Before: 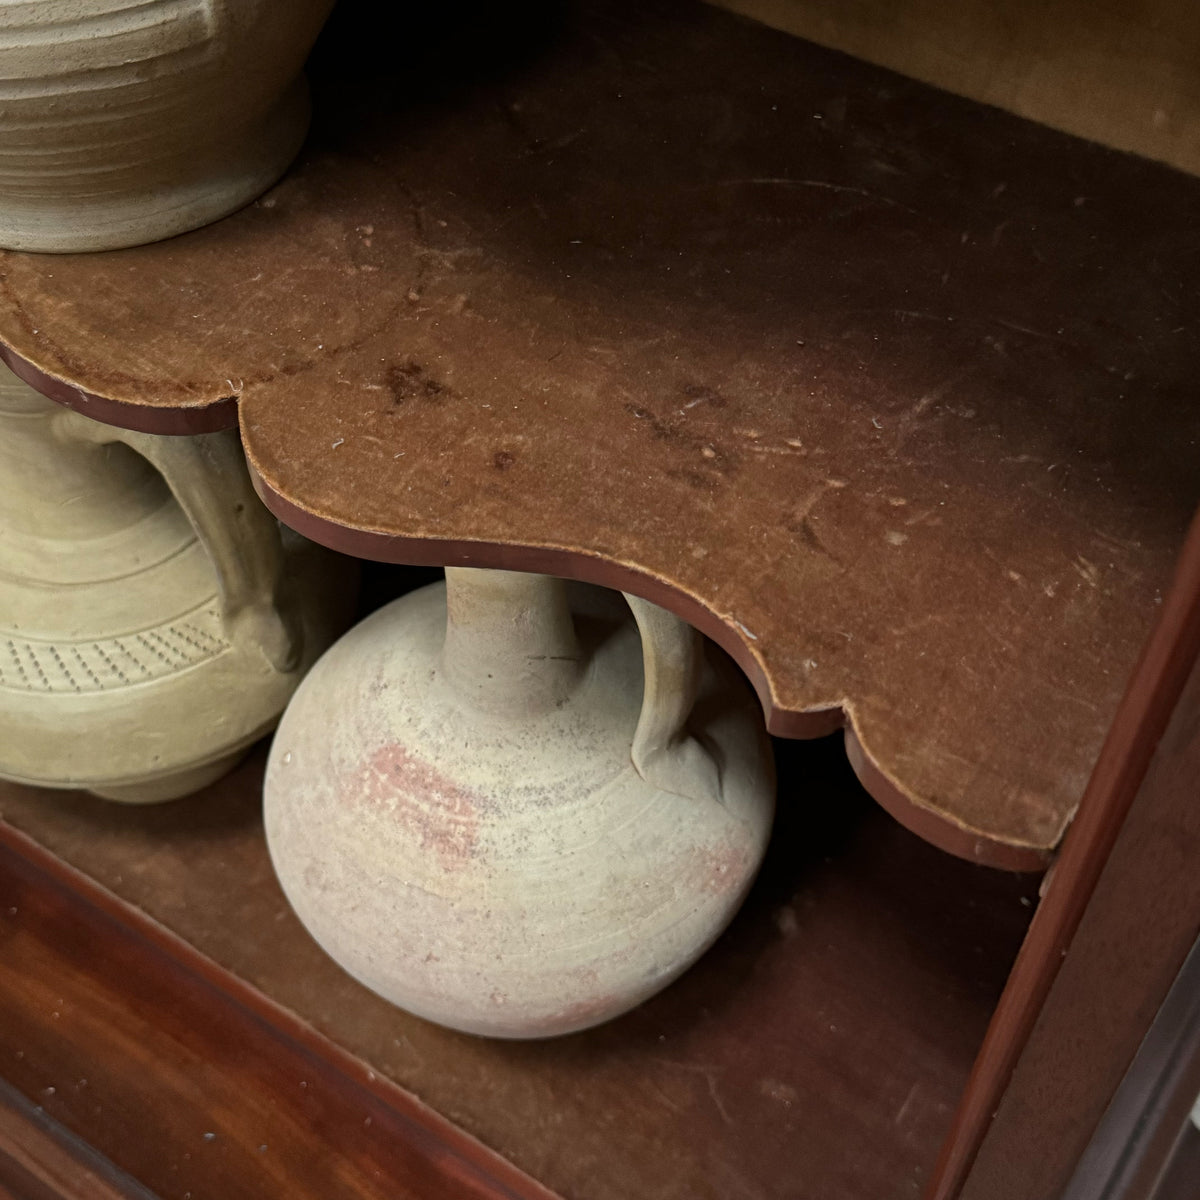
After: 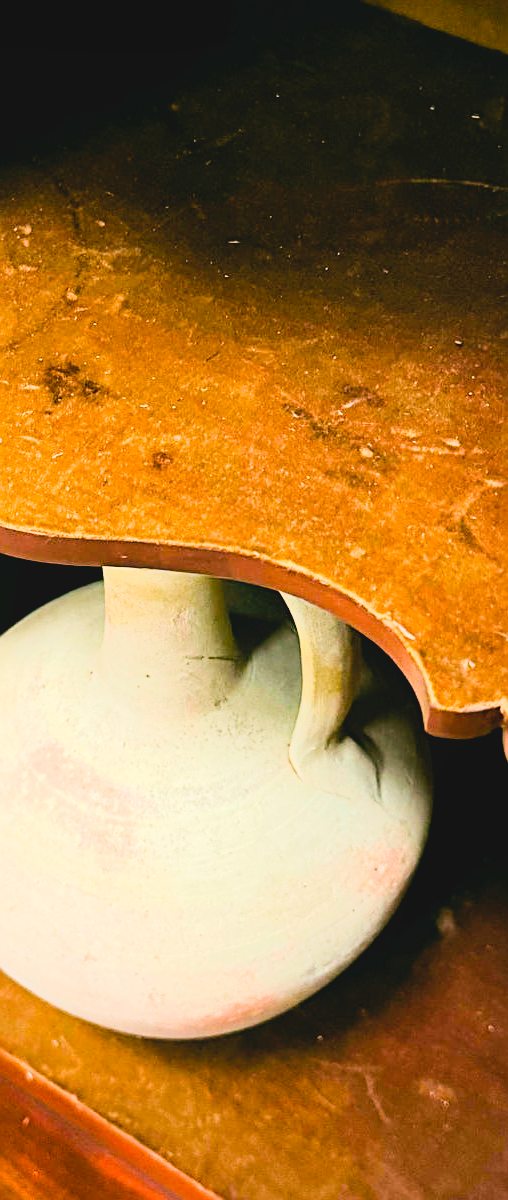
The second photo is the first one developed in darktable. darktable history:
sharpen: on, module defaults
contrast brightness saturation: contrast -0.1, brightness 0.05, saturation 0.081
crop: left 28.517%, right 29.113%
base curve: curves: ch0 [(0, 0) (0, 0.001) (0.001, 0.001) (0.004, 0.002) (0.007, 0.004) (0.015, 0.013) (0.033, 0.045) (0.052, 0.096) (0.075, 0.17) (0.099, 0.241) (0.163, 0.42) (0.219, 0.55) (0.259, 0.616) (0.327, 0.722) (0.365, 0.765) (0.522, 0.873) (0.547, 0.881) (0.689, 0.919) (0.826, 0.952) (1, 1)]
exposure: black level correction 0, exposure 0.696 EV, compensate exposure bias true, compensate highlight preservation false
shadows and highlights: radius 90.47, shadows -16.28, white point adjustment 0.235, highlights 32.75, compress 48.27%, soften with gaussian
color balance rgb: global offset › luminance -0.335%, global offset › chroma 0.115%, global offset › hue 166°, linear chroma grading › global chroma 9.032%, perceptual saturation grading › global saturation 0.913%, perceptual saturation grading › highlights -29.443%, perceptual saturation grading › mid-tones 29.862%, perceptual saturation grading › shadows 59.992%, global vibrance 34.705%
